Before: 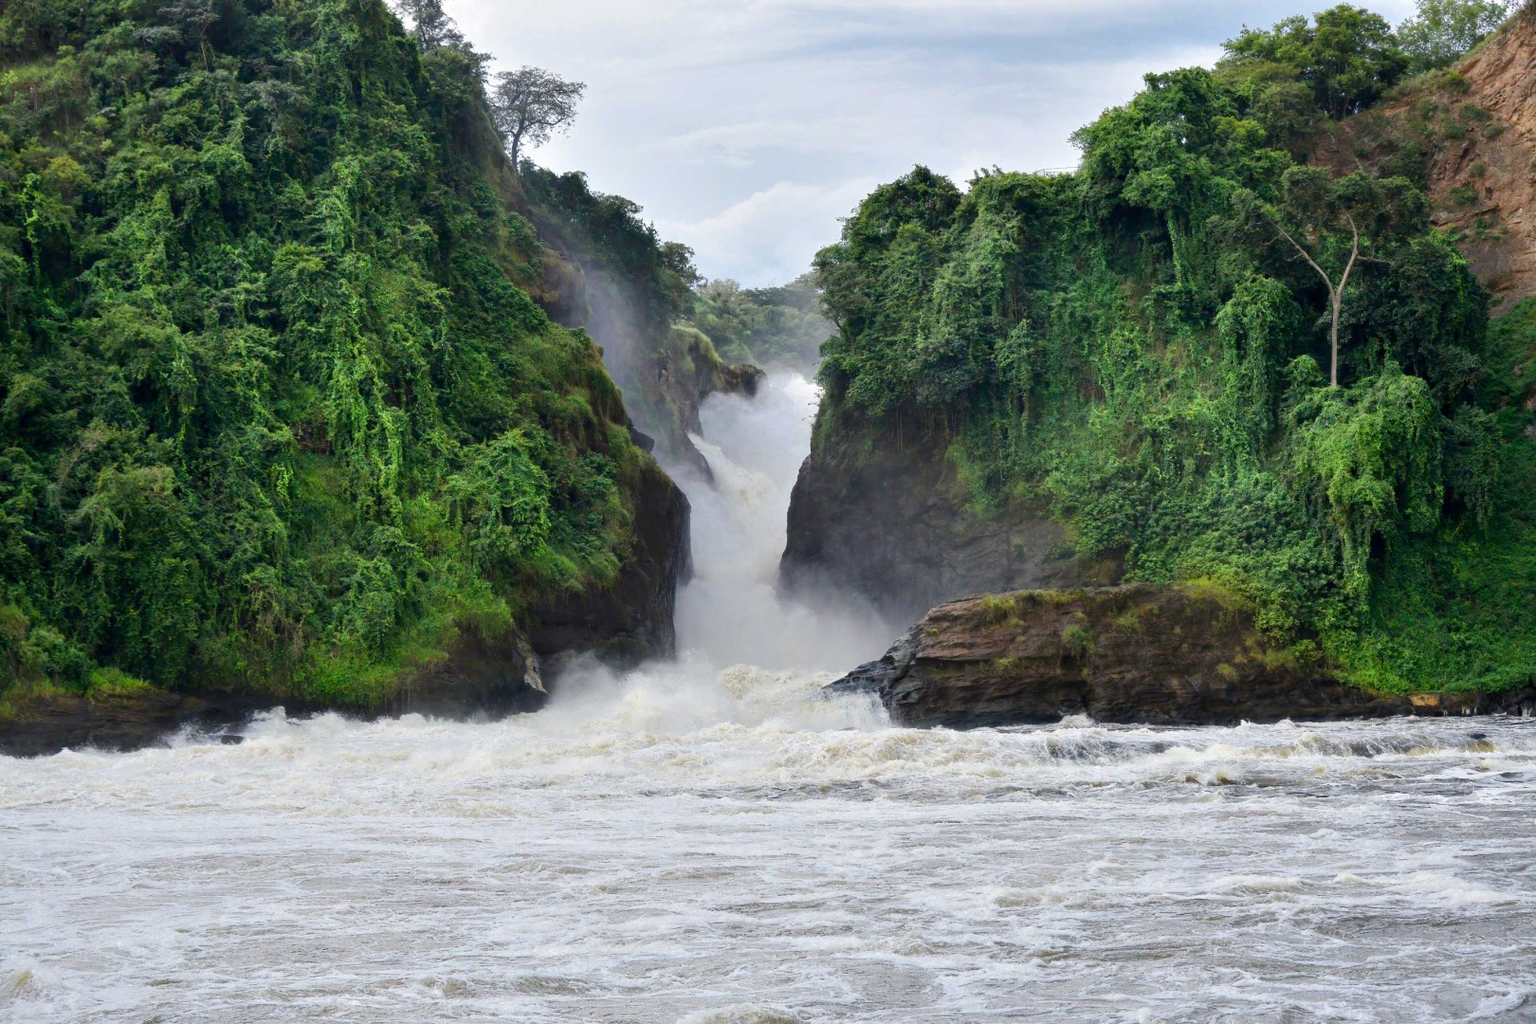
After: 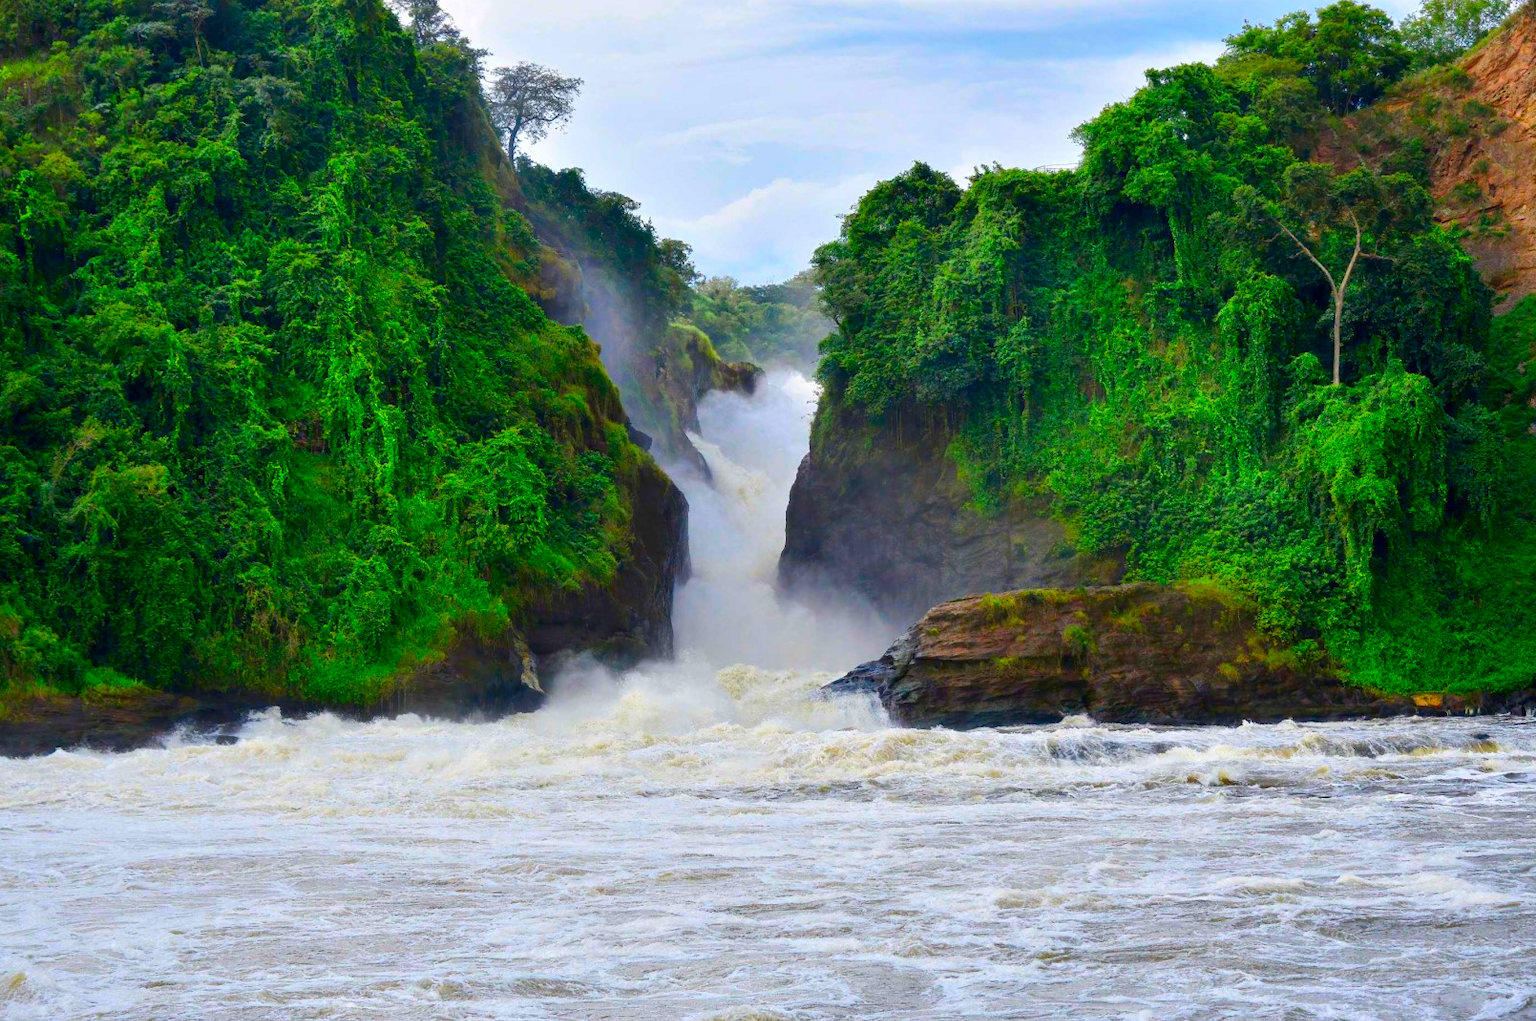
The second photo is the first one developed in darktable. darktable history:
crop: left 0.434%, top 0.485%, right 0.244%, bottom 0.386%
color correction: saturation 2.15
